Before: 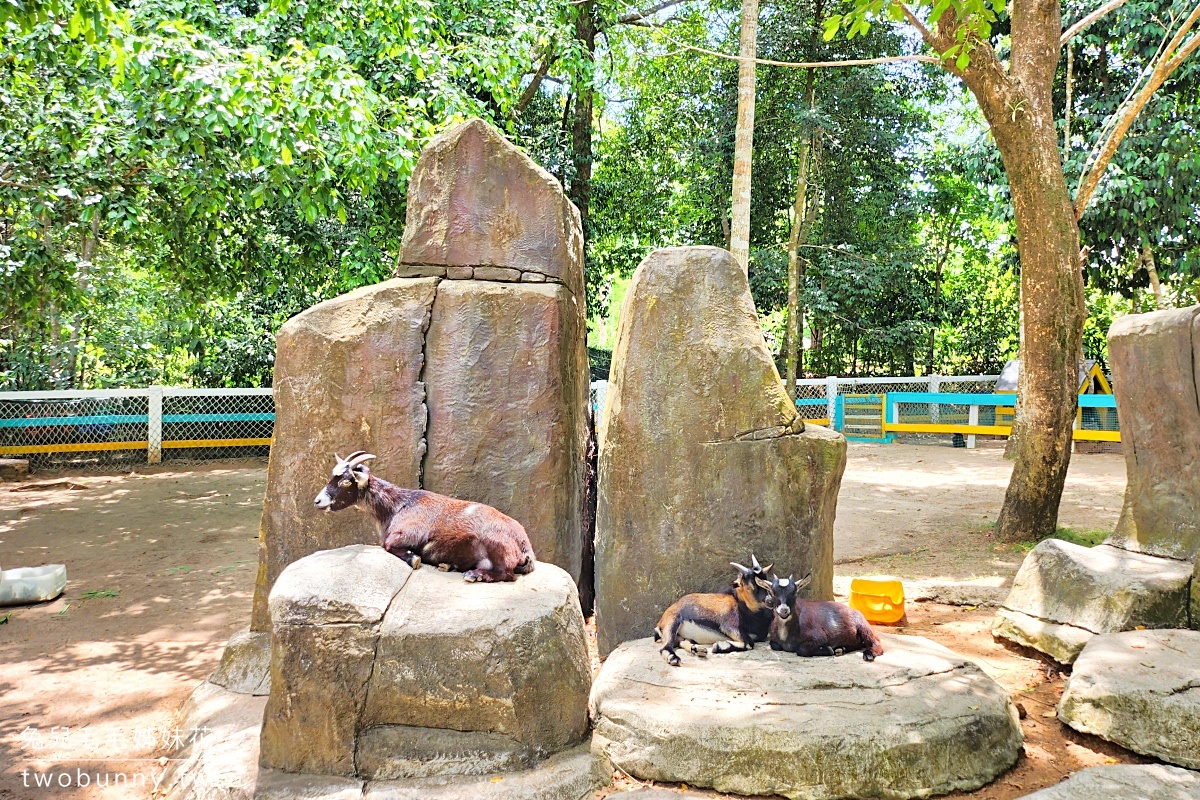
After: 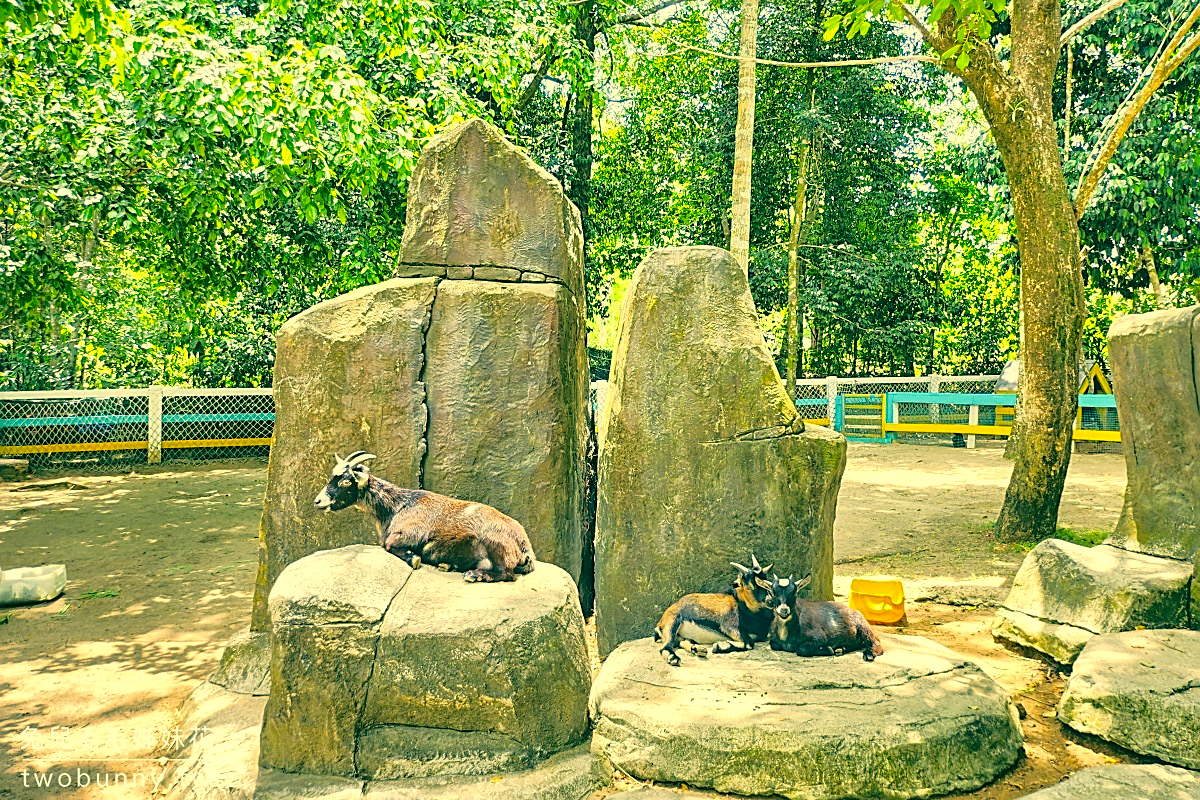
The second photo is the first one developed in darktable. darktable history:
color correction: highlights a* 1.83, highlights b* 34.02, shadows a* -36.68, shadows b* -5.48
sharpen: on, module defaults
local contrast: detail 117%
exposure: exposure 0.131 EV, compensate highlight preservation false
